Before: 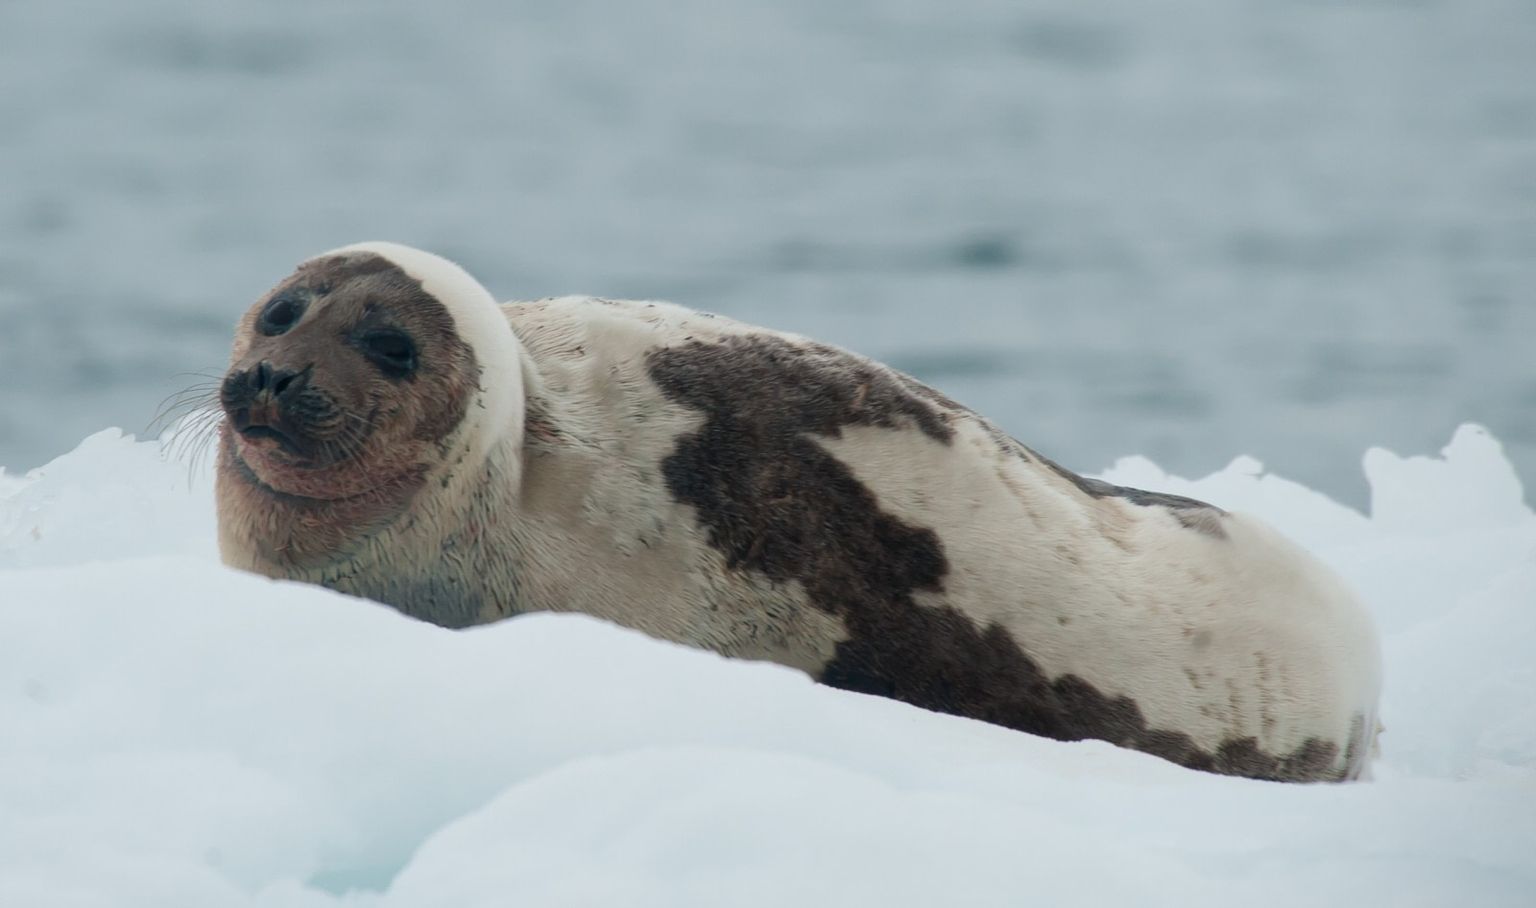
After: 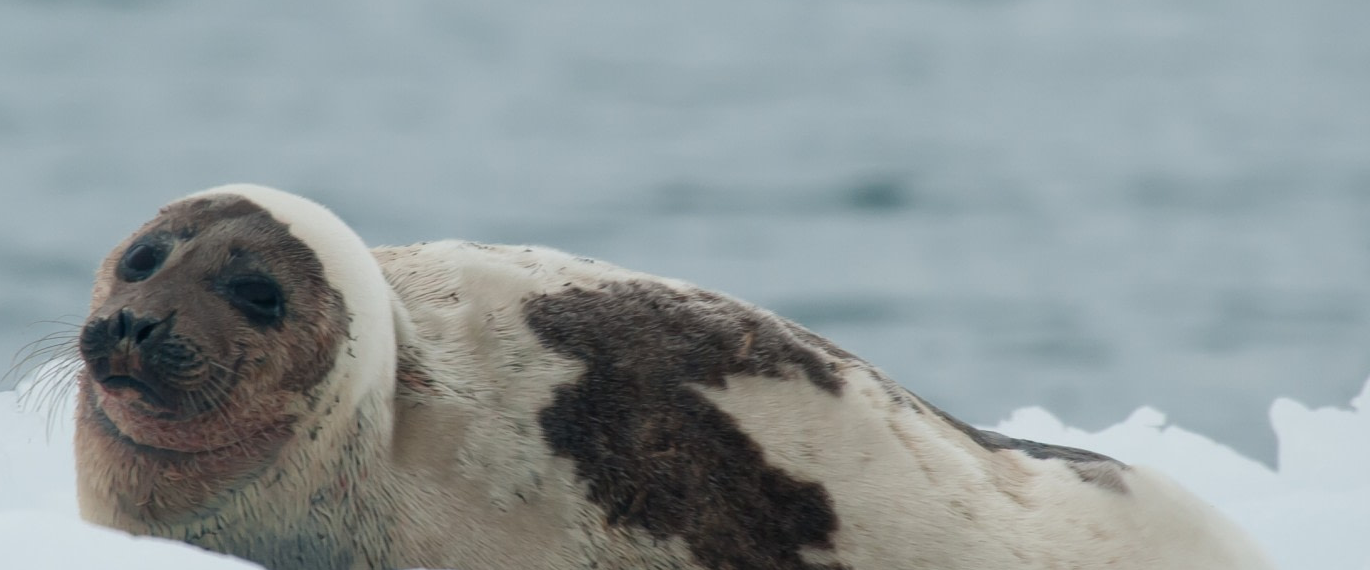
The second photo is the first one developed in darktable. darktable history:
crop and rotate: left 9.411%, top 7.25%, right 4.914%, bottom 32.397%
